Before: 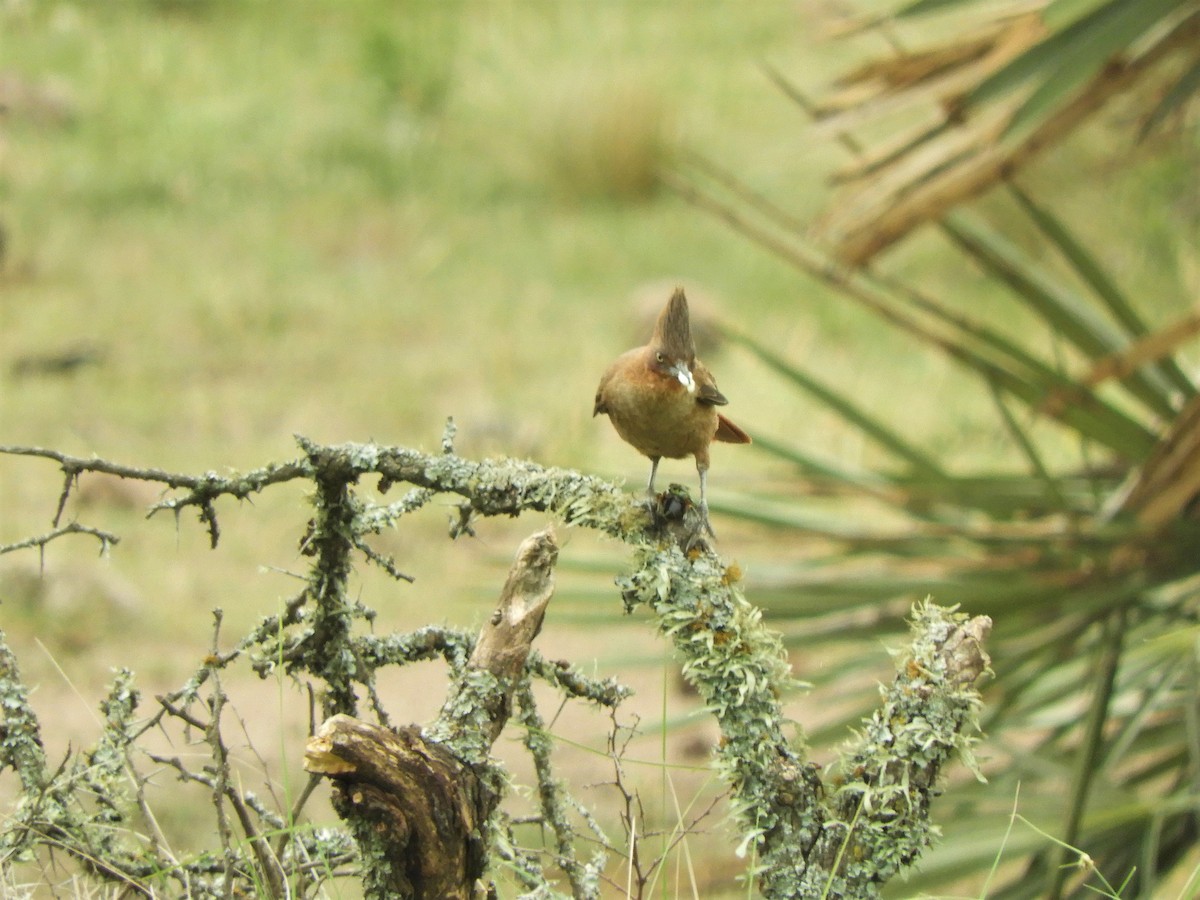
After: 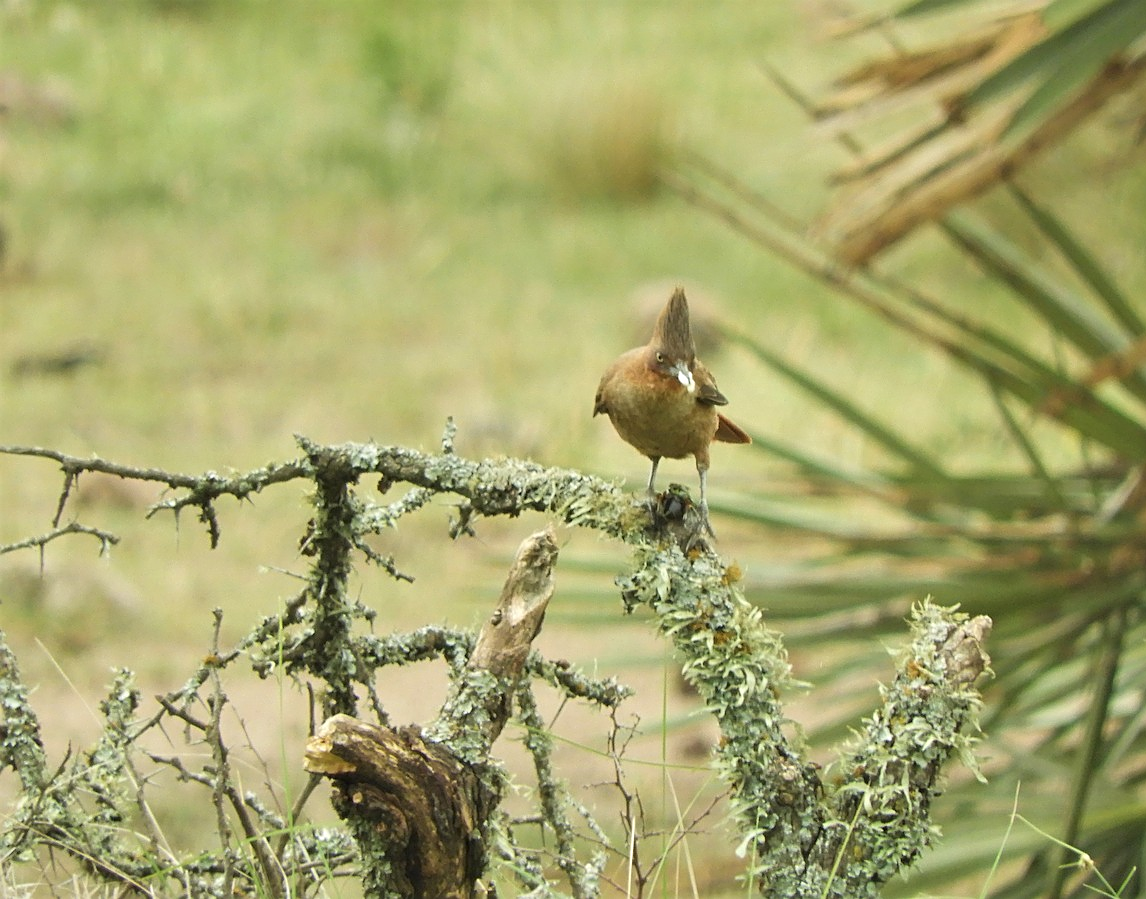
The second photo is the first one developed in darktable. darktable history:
sharpen: on, module defaults
crop: right 4.421%, bottom 0.019%
